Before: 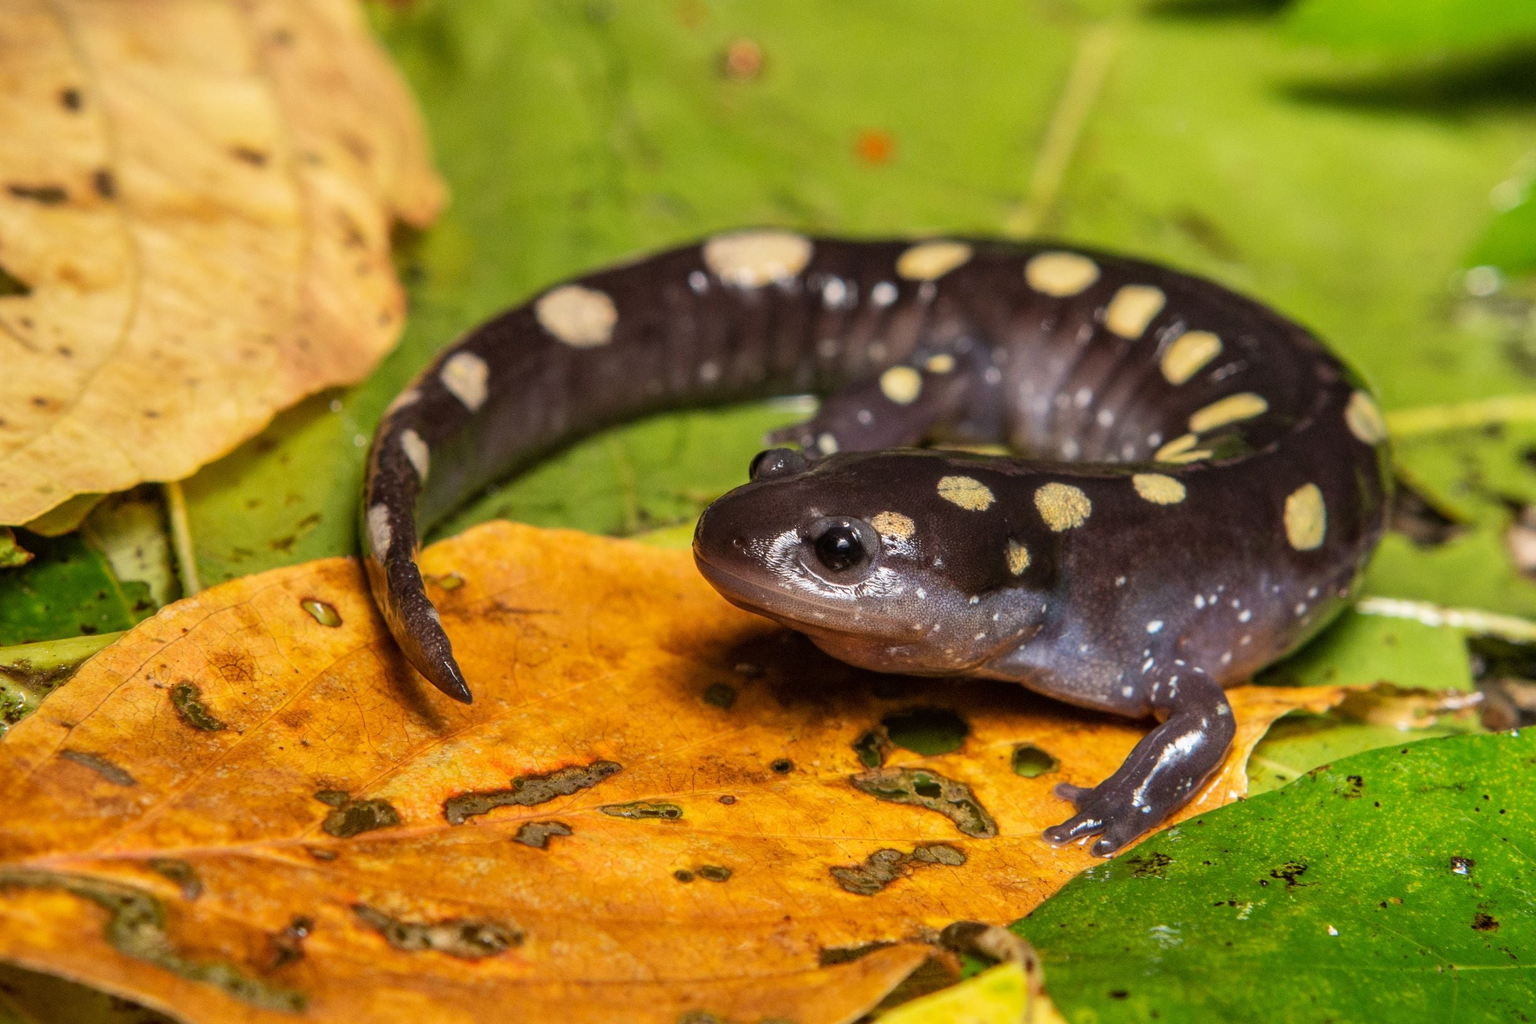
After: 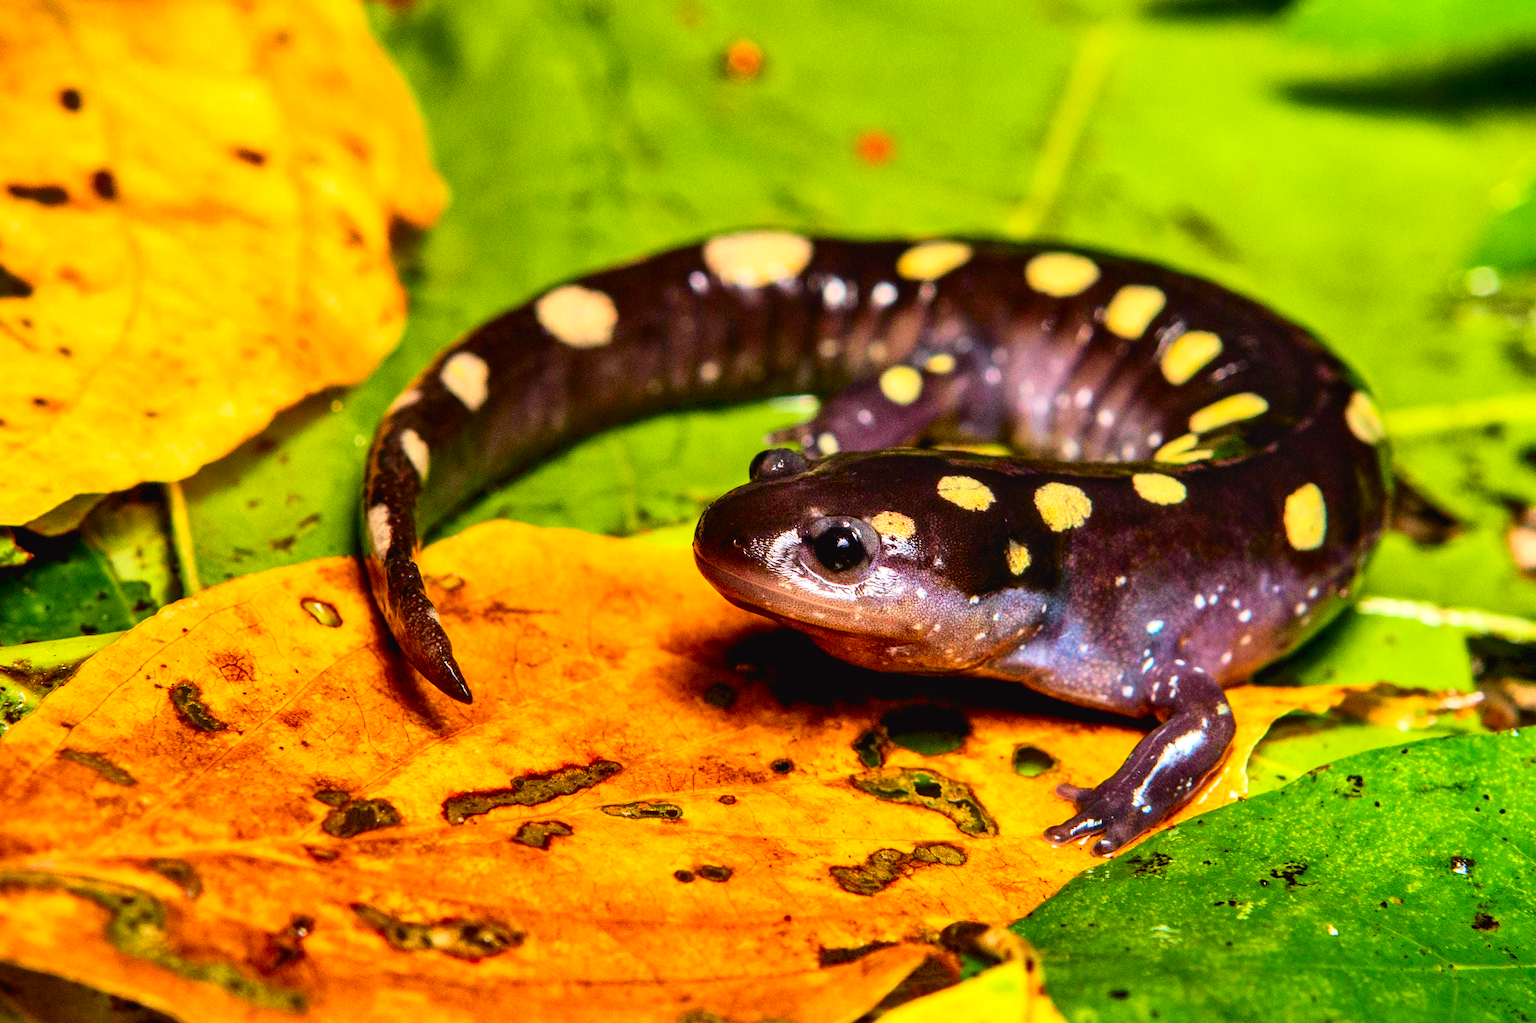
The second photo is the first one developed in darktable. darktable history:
tone curve: curves: ch0 [(0, 0.023) (0.137, 0.069) (0.249, 0.163) (0.487, 0.491) (0.778, 0.858) (0.896, 0.94) (1, 0.988)]; ch1 [(0, 0) (0.396, 0.369) (0.483, 0.459) (0.498, 0.5) (0.515, 0.517) (0.562, 0.6) (0.611, 0.667) (0.692, 0.744) (0.798, 0.863) (1, 1)]; ch2 [(0, 0) (0.426, 0.398) (0.483, 0.481) (0.503, 0.503) (0.526, 0.527) (0.549, 0.59) (0.62, 0.666) (0.705, 0.755) (0.985, 0.966)], color space Lab, independent channels
exposure: exposure 0.2 EV, compensate highlight preservation false
shadows and highlights: shadows 60, soften with gaussian
color balance rgb: perceptual saturation grading › global saturation 25%, global vibrance 20%
velvia: on, module defaults
rgb levels: levels [[0.01, 0.419, 0.839], [0, 0.5, 1], [0, 0.5, 1]]
